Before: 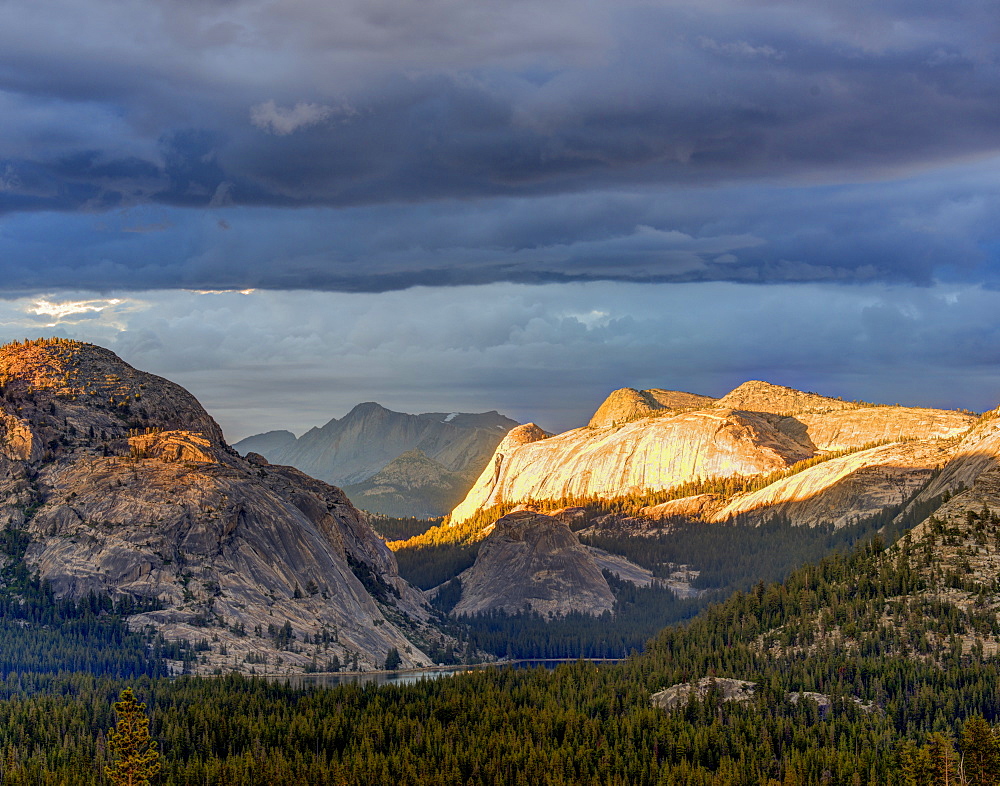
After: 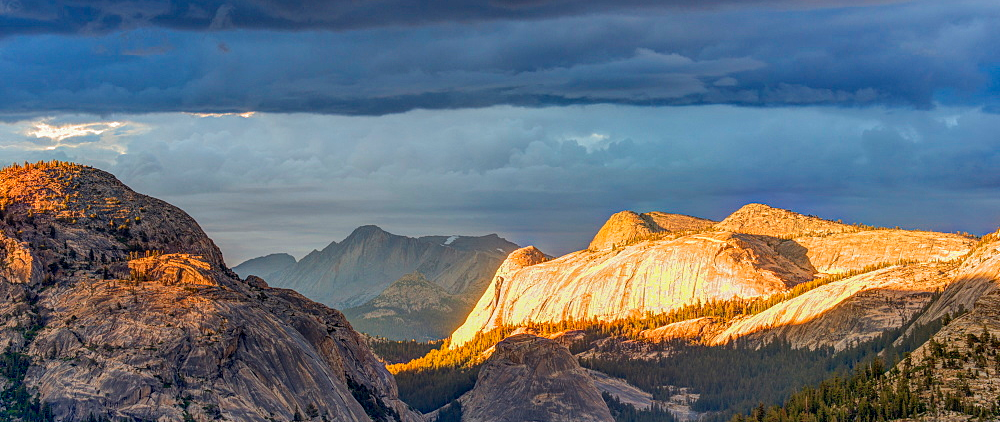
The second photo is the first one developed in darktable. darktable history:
crop and rotate: top 22.574%, bottom 23.711%
local contrast: detail 110%
